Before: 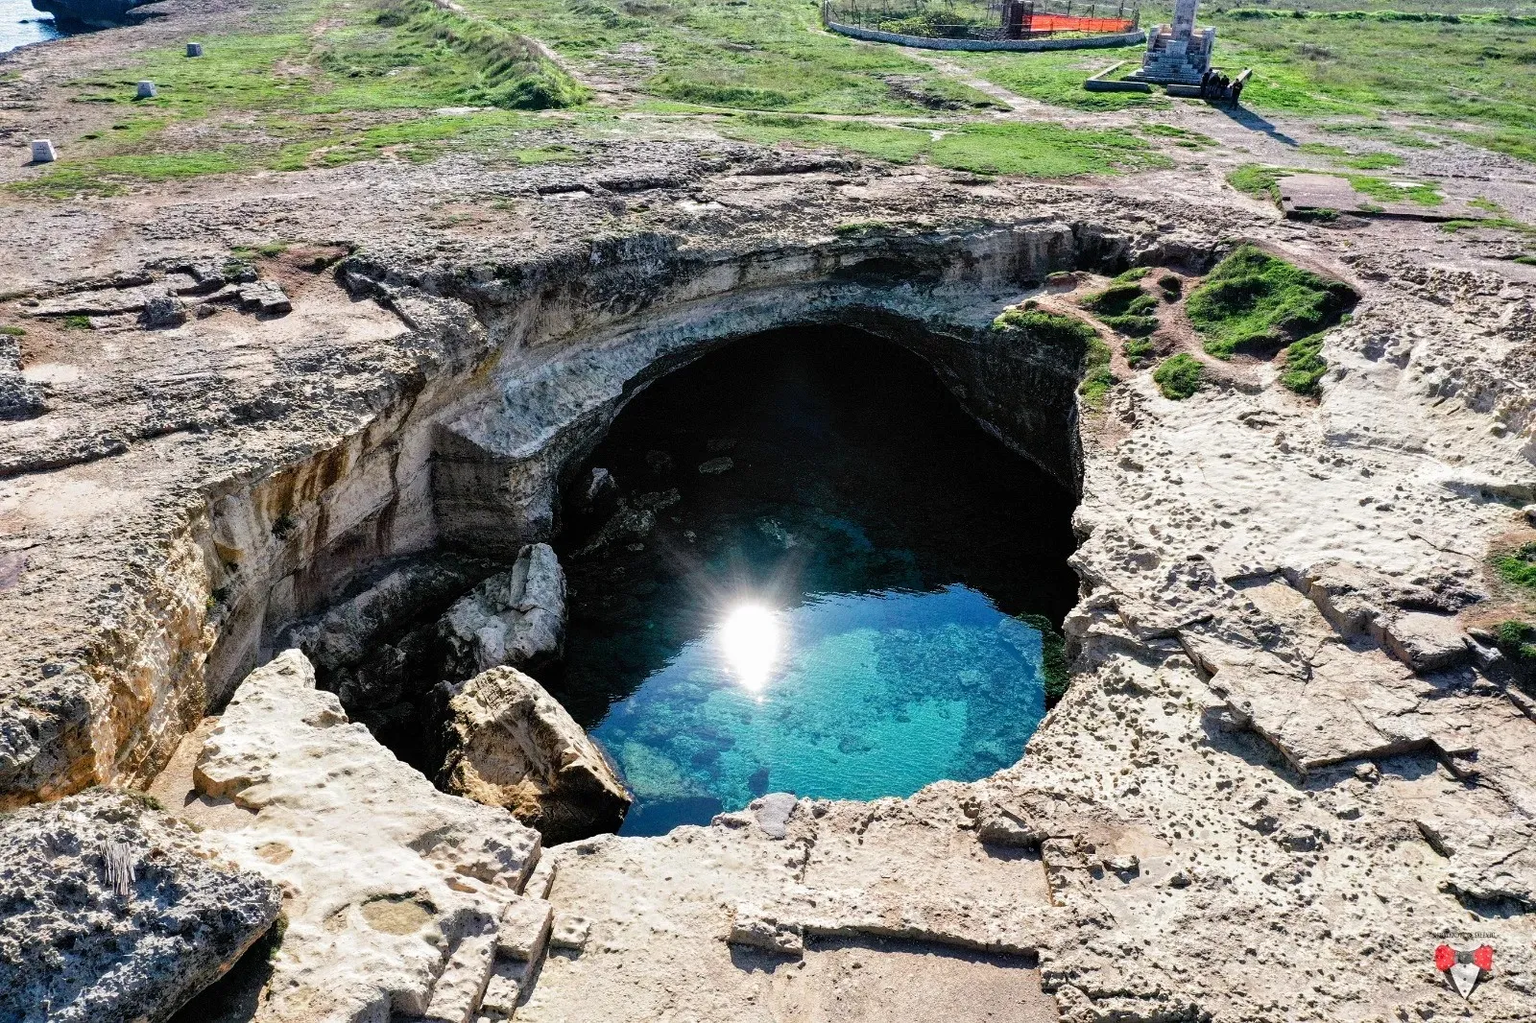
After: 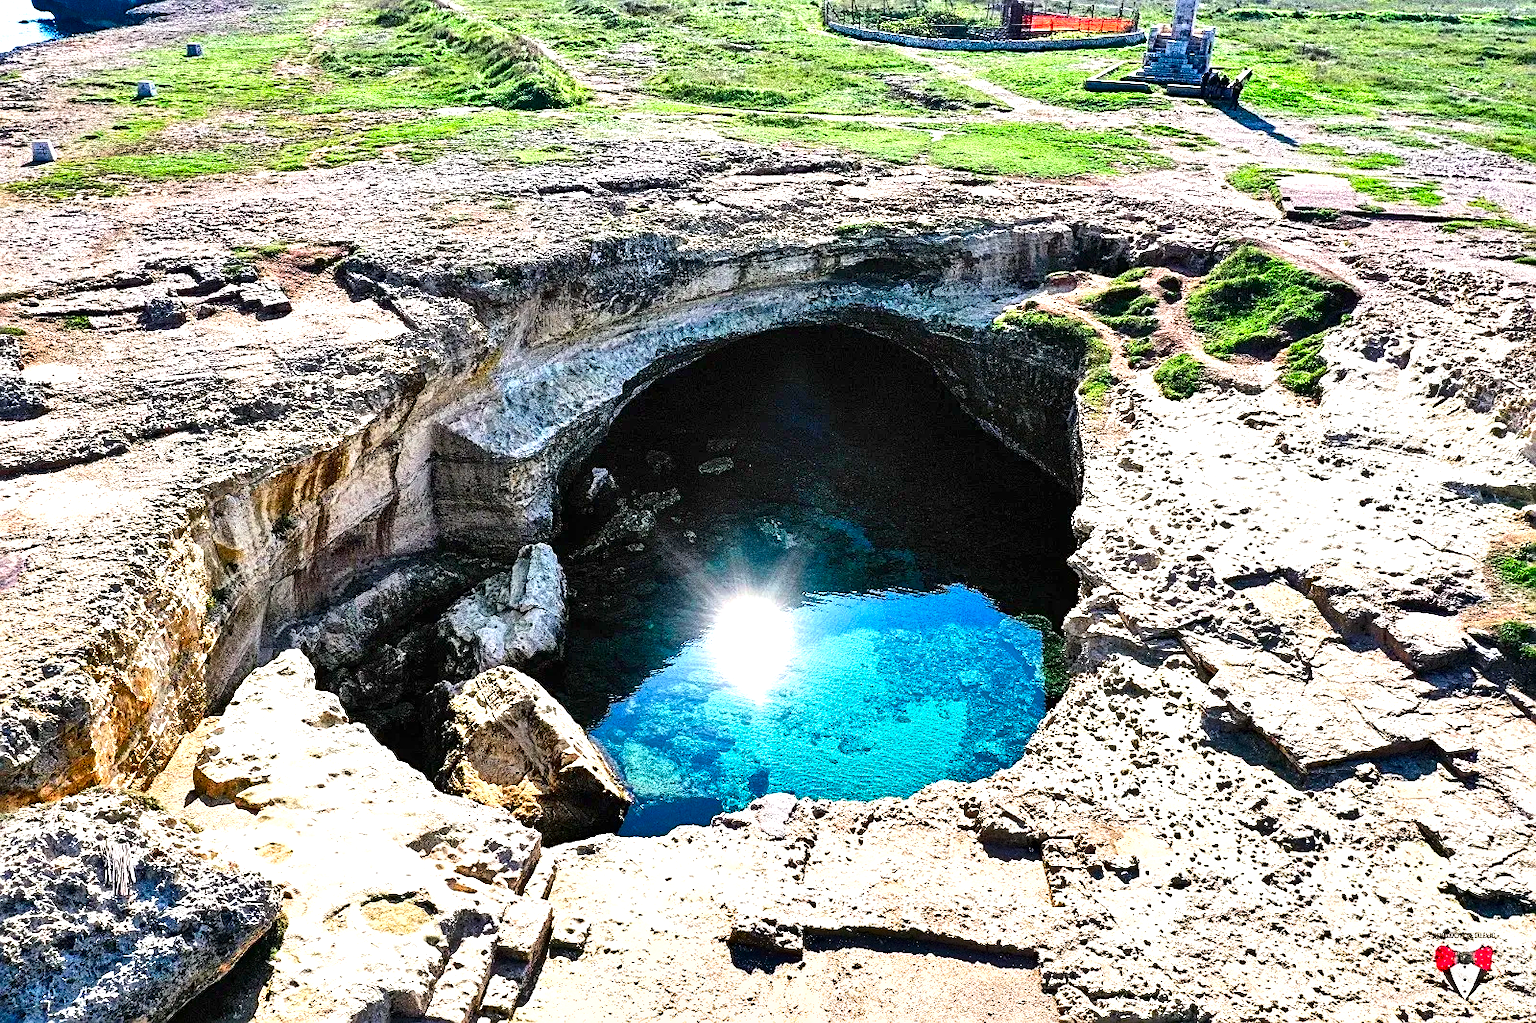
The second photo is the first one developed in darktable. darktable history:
contrast brightness saturation: contrast 0.086, saturation 0.281
exposure: exposure 1.001 EV, compensate highlight preservation false
shadows and highlights: low approximation 0.01, soften with gaussian
sharpen: on, module defaults
